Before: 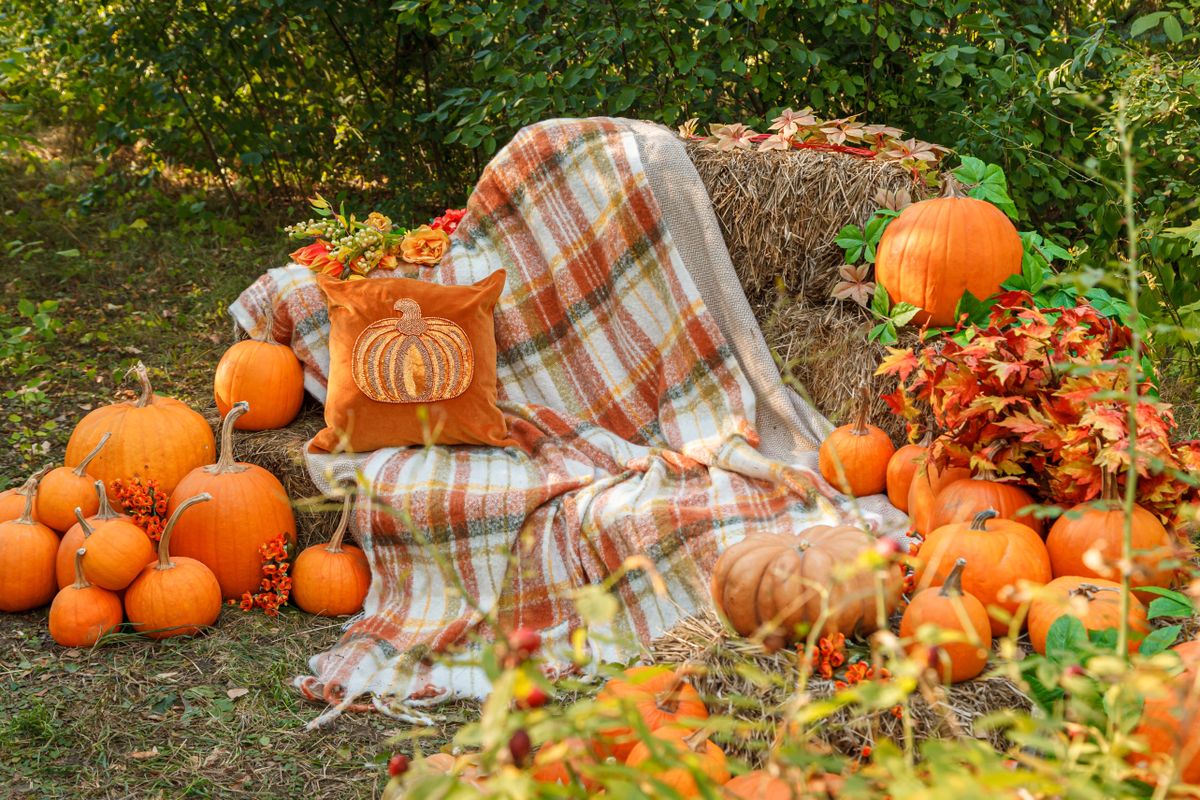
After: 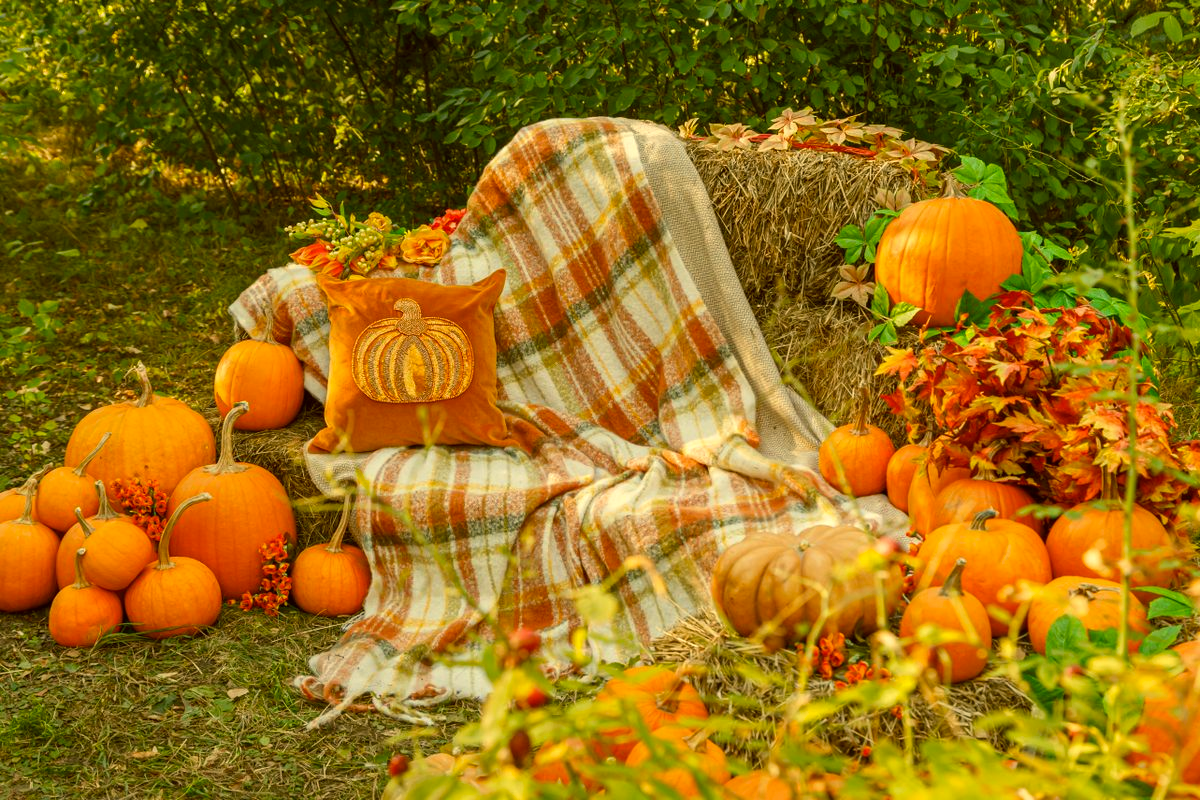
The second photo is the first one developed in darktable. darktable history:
shadows and highlights: shadows 25.44, highlights -24.42
color correction: highlights a* 0.106, highlights b* 28.93, shadows a* -0.206, shadows b* 21.31
